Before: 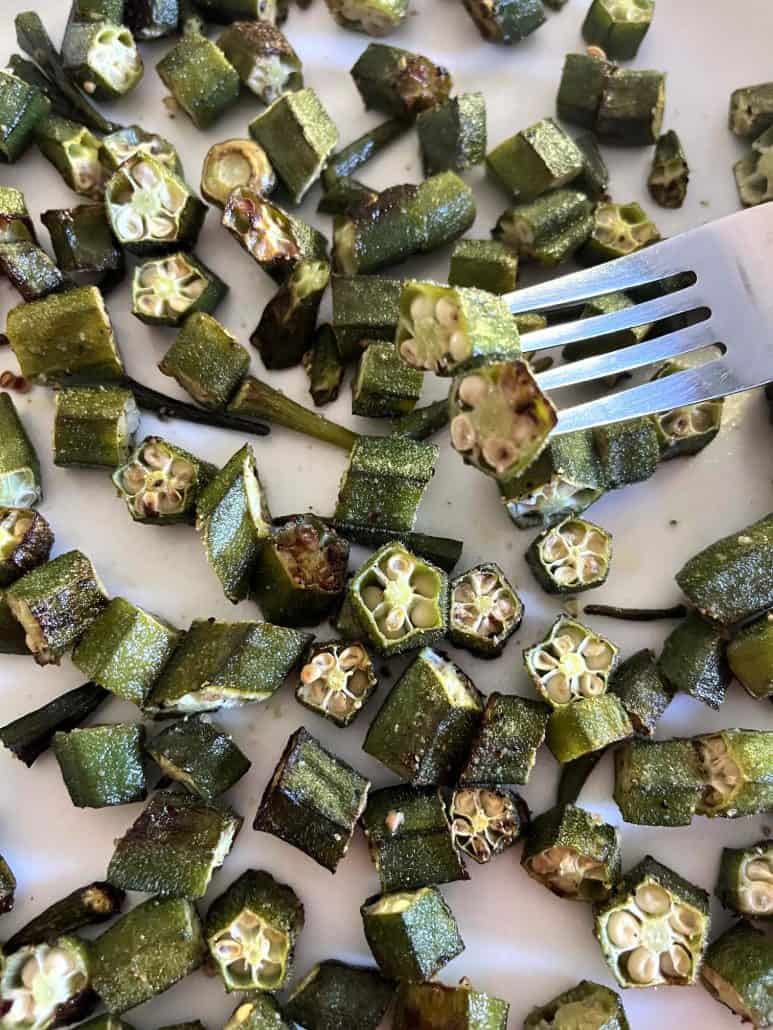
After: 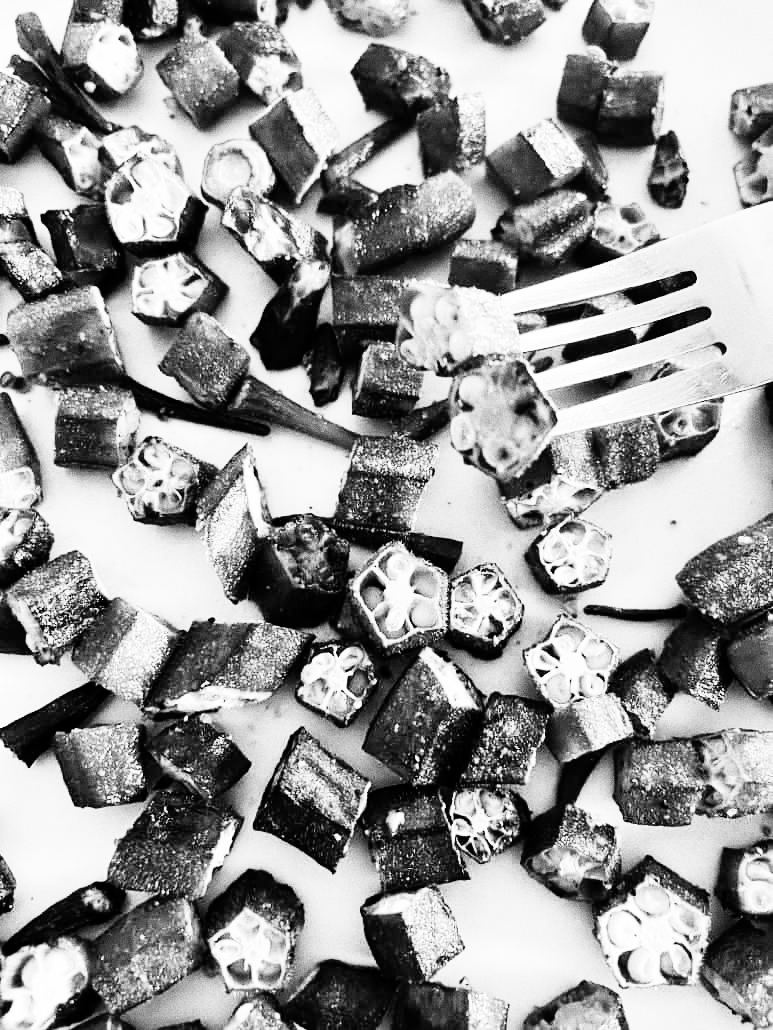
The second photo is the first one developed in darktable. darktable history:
rgb curve: curves: ch0 [(0, 0) (0.21, 0.15) (0.24, 0.21) (0.5, 0.75) (0.75, 0.96) (0.89, 0.99) (1, 1)]; ch1 [(0, 0.02) (0.21, 0.13) (0.25, 0.2) (0.5, 0.67) (0.75, 0.9) (0.89, 0.97) (1, 1)]; ch2 [(0, 0.02) (0.21, 0.13) (0.25, 0.2) (0.5, 0.67) (0.75, 0.9) (0.89, 0.97) (1, 1)], compensate middle gray true
grain: coarseness 8.68 ISO, strength 31.94%
monochrome: on, module defaults
